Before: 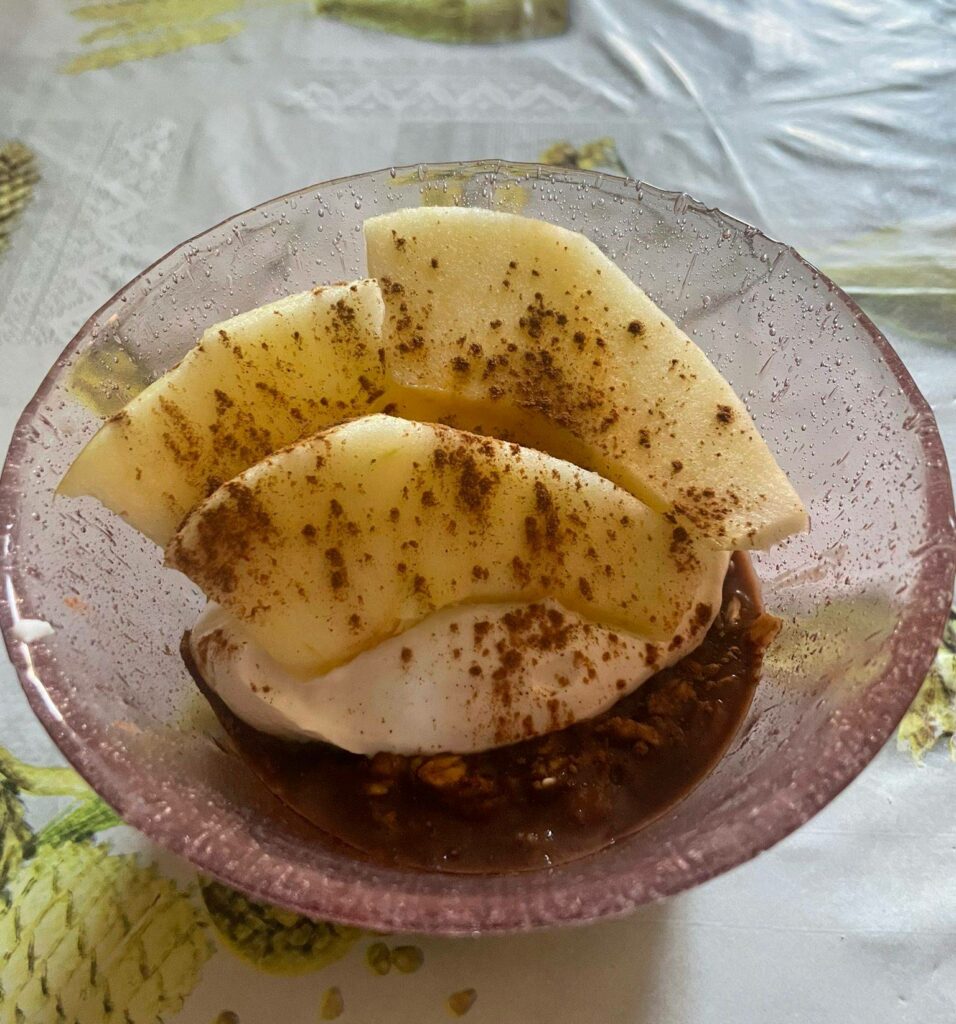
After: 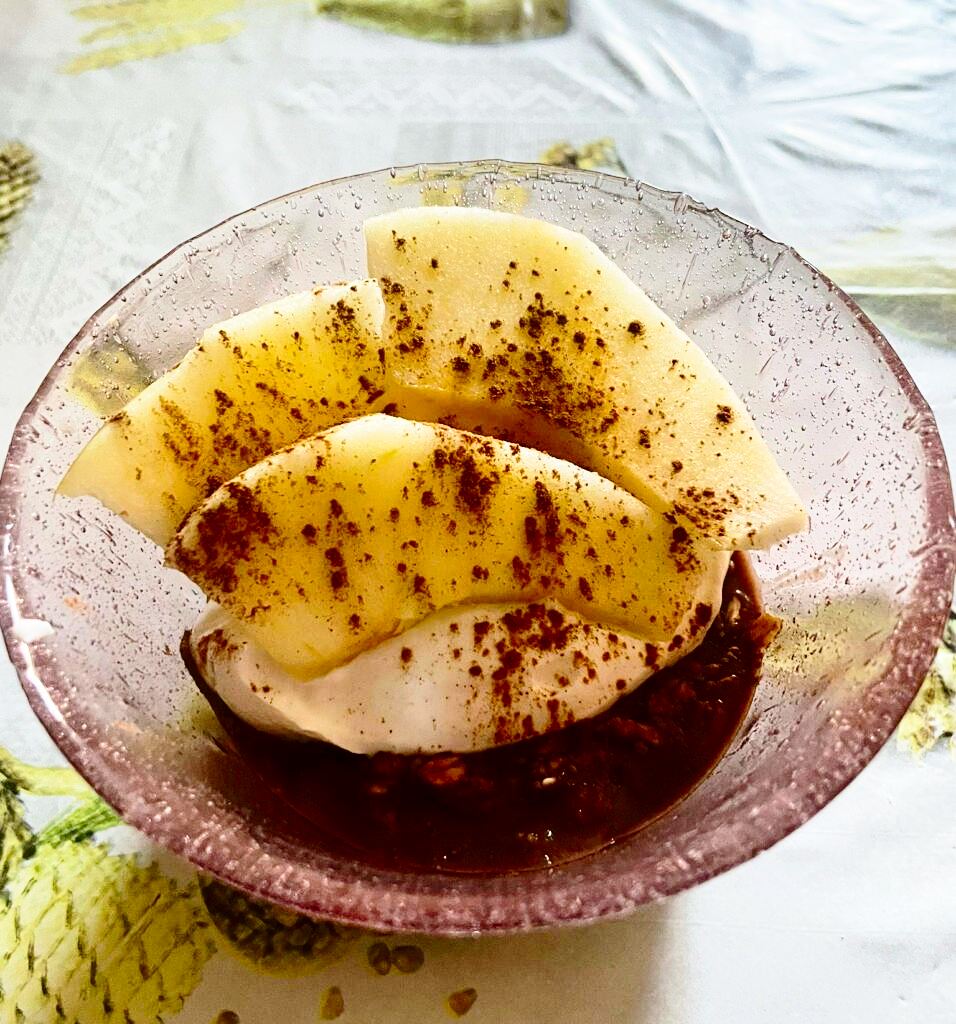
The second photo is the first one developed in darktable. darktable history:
sharpen: amount 0.2
contrast brightness saturation: contrast 0.2, brightness -0.11, saturation 0.1
base curve: curves: ch0 [(0, 0) (0.028, 0.03) (0.121, 0.232) (0.46, 0.748) (0.859, 0.968) (1, 1)], preserve colors none
